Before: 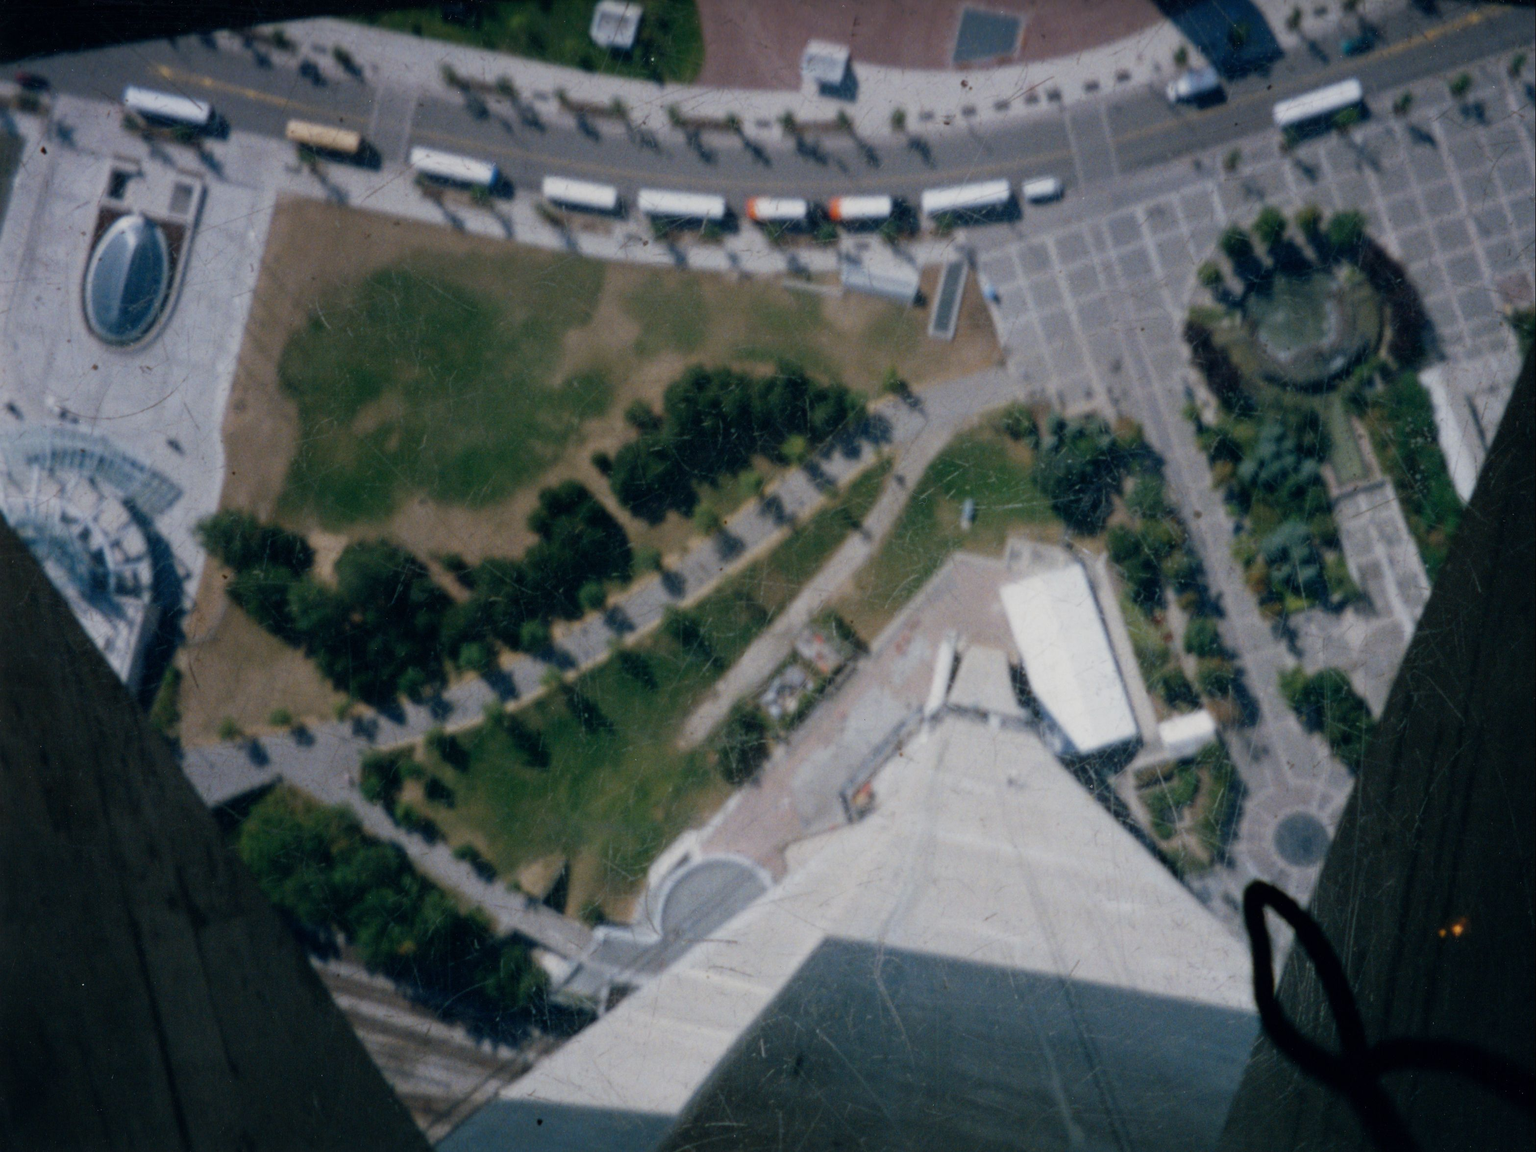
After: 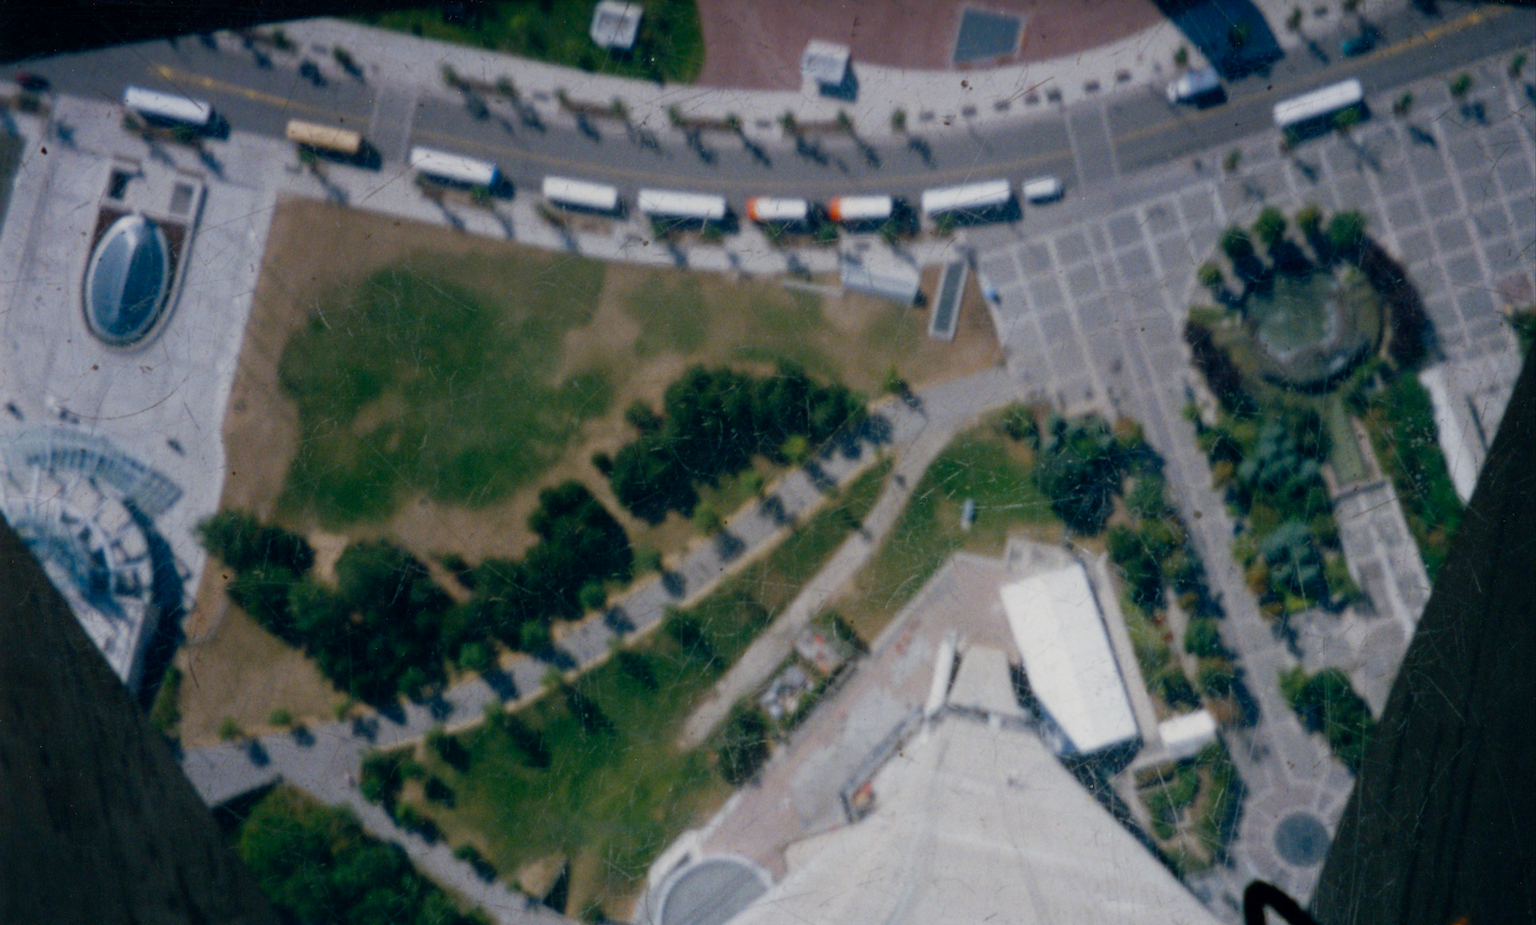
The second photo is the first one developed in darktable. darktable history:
color balance rgb: perceptual saturation grading › global saturation 20%, perceptual saturation grading › highlights -25%, perceptual saturation grading › shadows 25%
crop: bottom 19.644%
